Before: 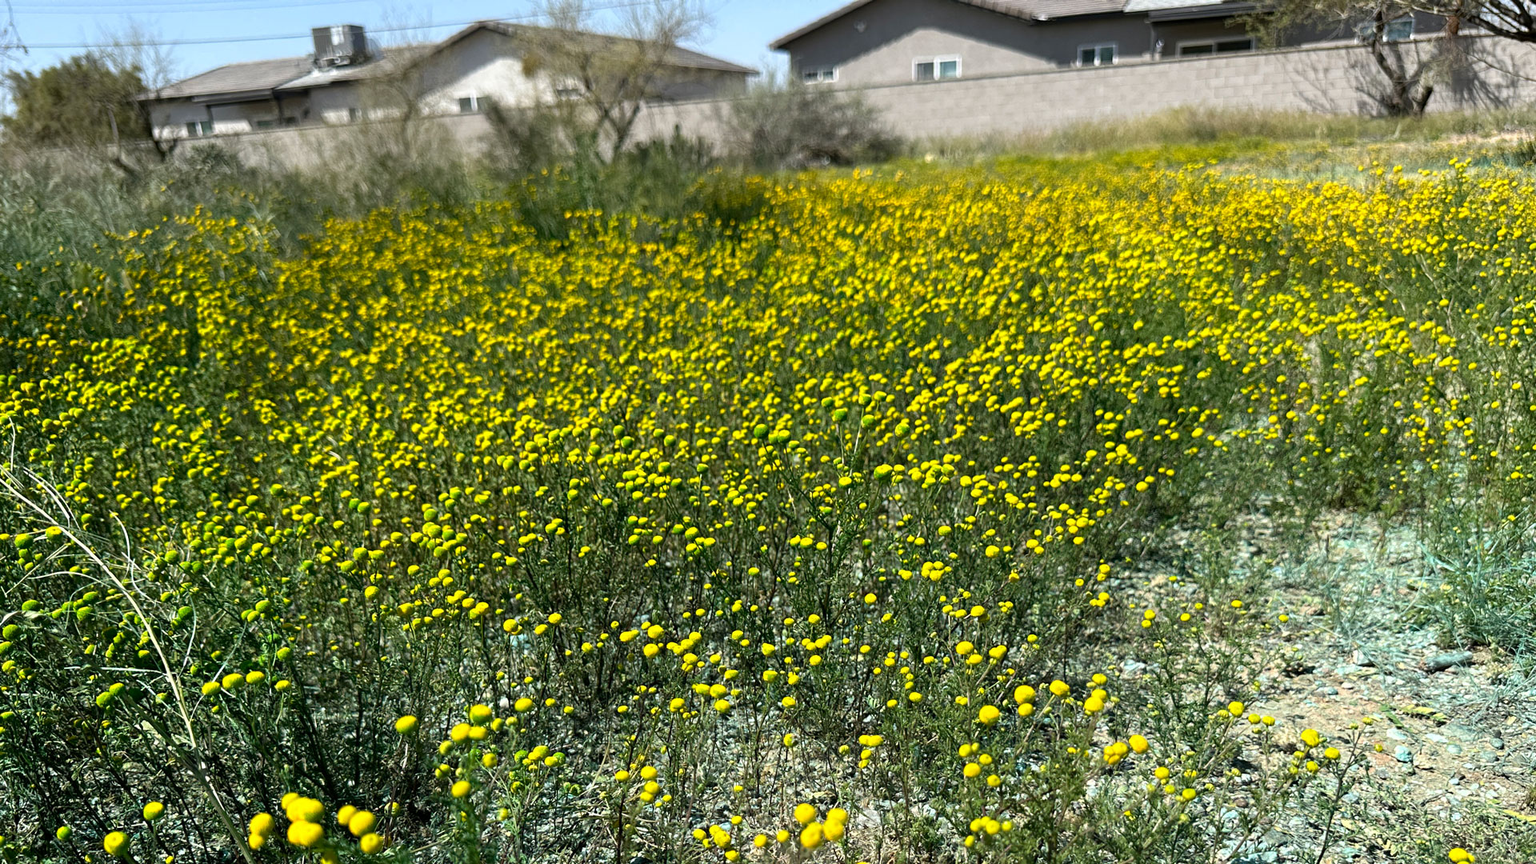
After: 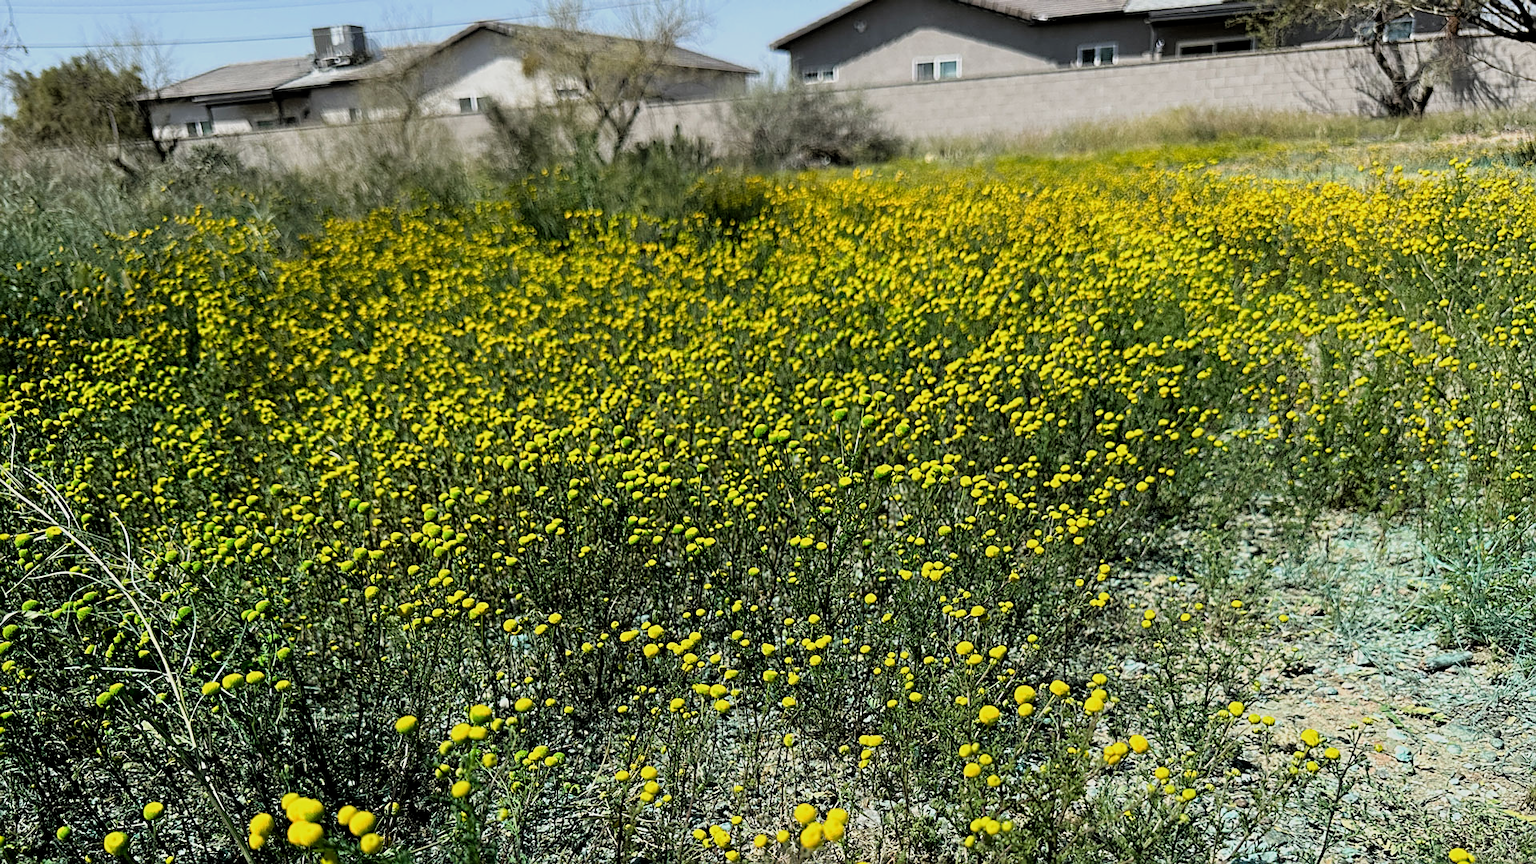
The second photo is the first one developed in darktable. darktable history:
sharpen: on, module defaults
filmic rgb: black relative exposure -7.7 EV, white relative exposure 4.46 EV, target black luminance 0%, hardness 3.75, latitude 50.77%, contrast 1.074, highlights saturation mix 9.37%, shadows ↔ highlights balance -0.231%
